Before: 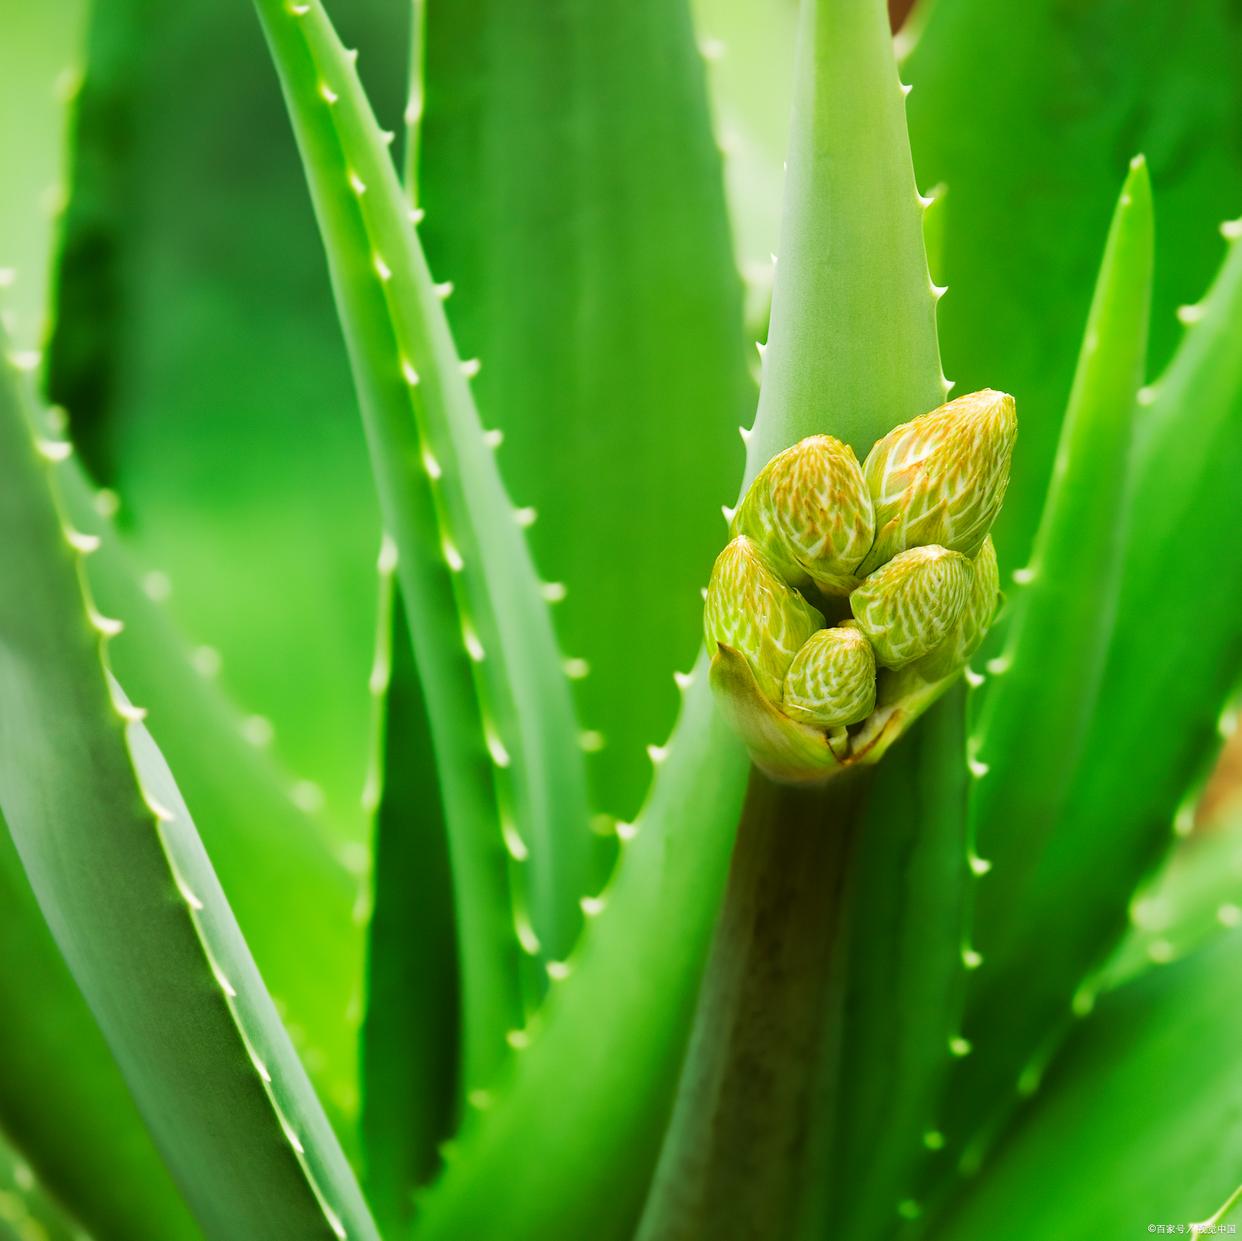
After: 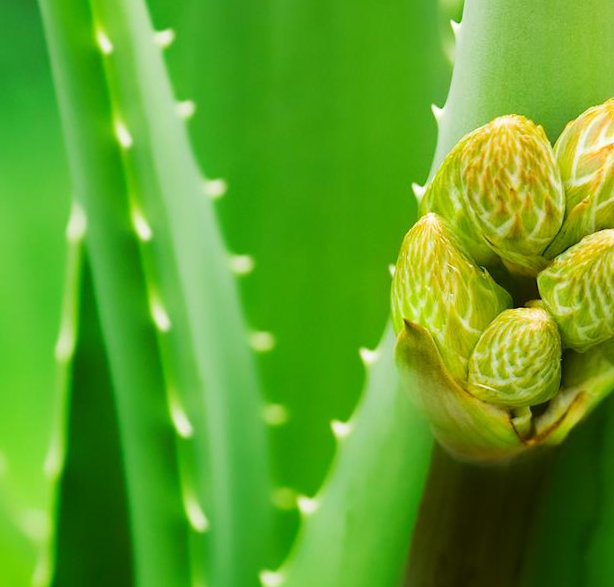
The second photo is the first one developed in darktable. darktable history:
rotate and perspective: rotation 1.57°, crop left 0.018, crop right 0.982, crop top 0.039, crop bottom 0.961
crop: left 25%, top 25%, right 25%, bottom 25%
